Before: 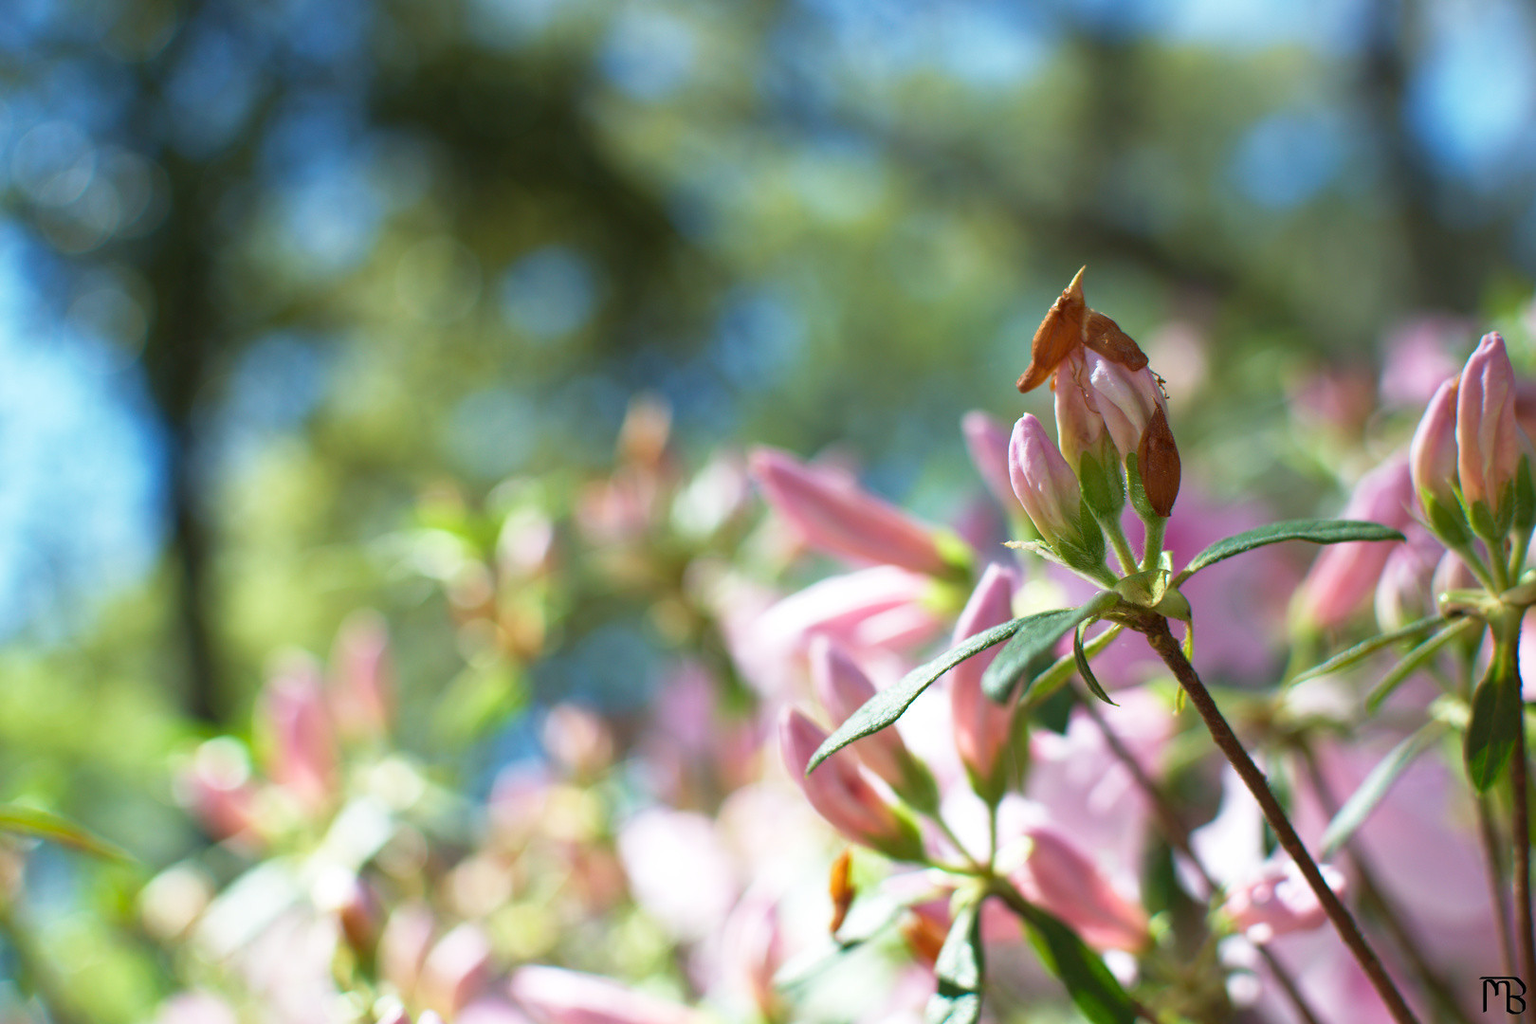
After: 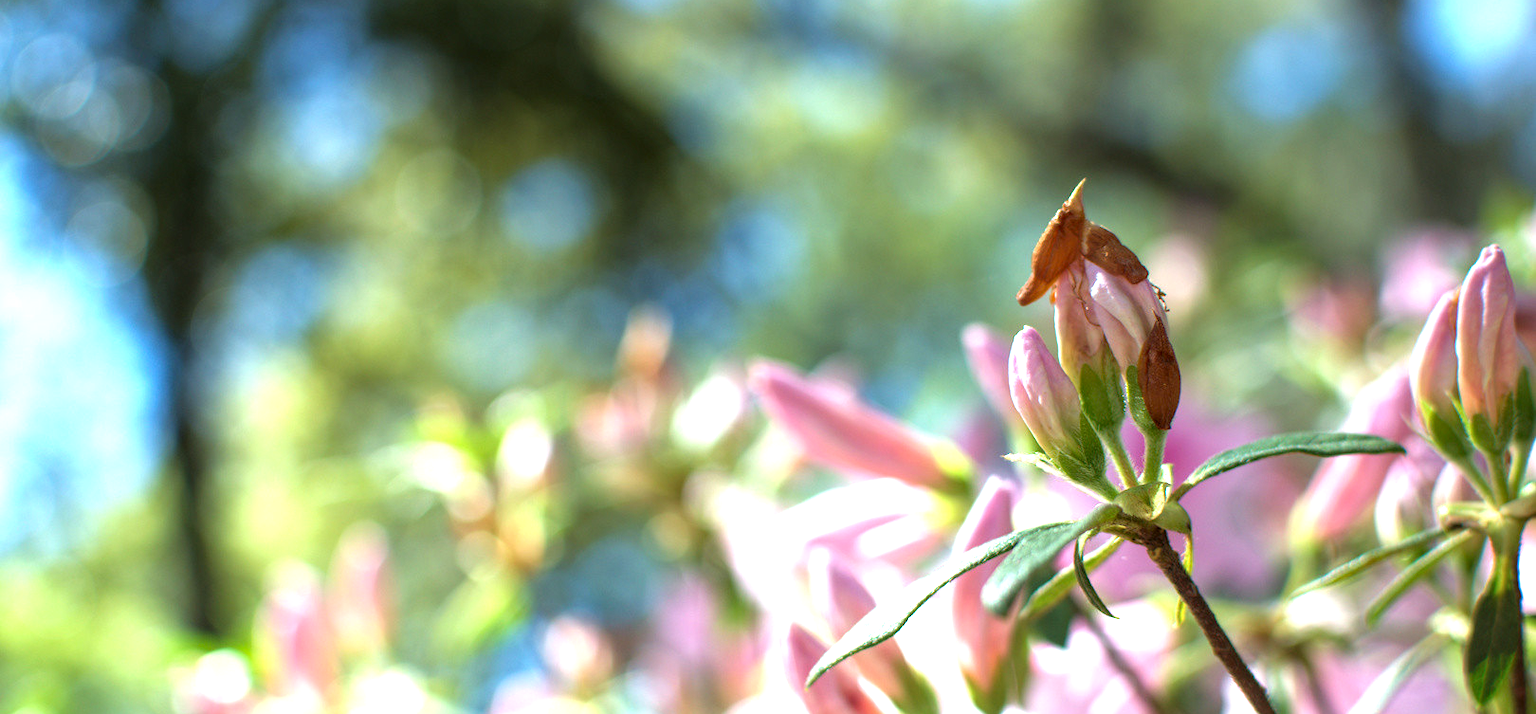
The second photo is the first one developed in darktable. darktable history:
tone equalizer: -8 EV -0.735 EV, -7 EV -0.685 EV, -6 EV -0.615 EV, -5 EV -0.399 EV, -3 EV 0.395 EV, -2 EV 0.6 EV, -1 EV 0.685 EV, +0 EV 0.763 EV
local contrast: on, module defaults
crop and rotate: top 8.598%, bottom 21.526%
